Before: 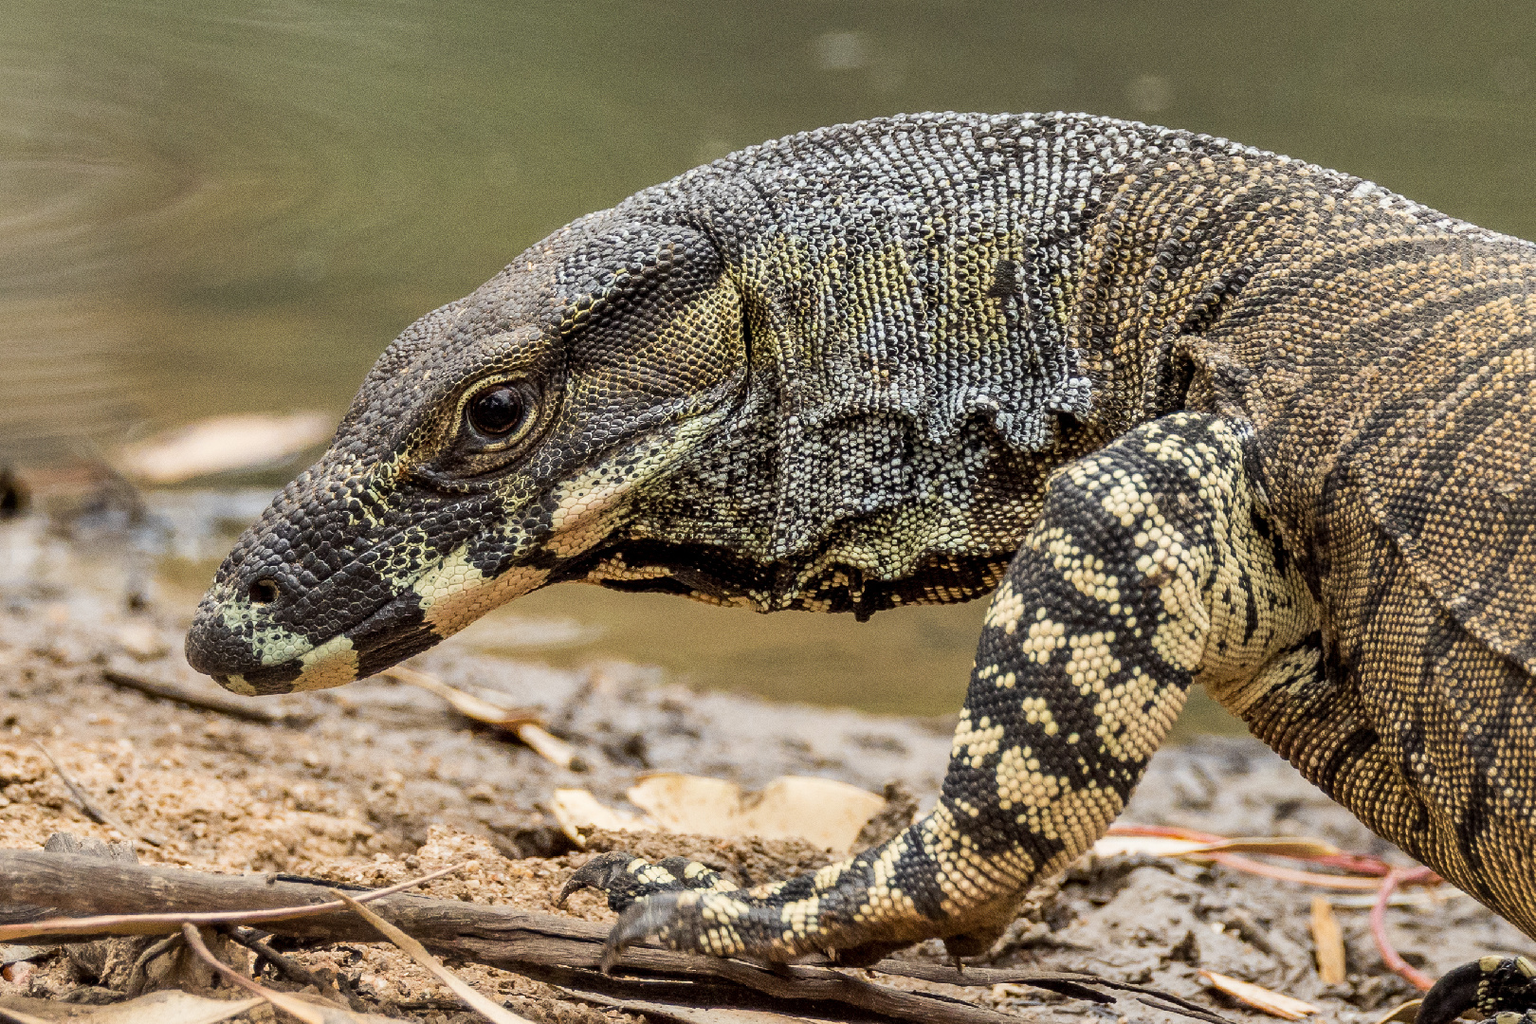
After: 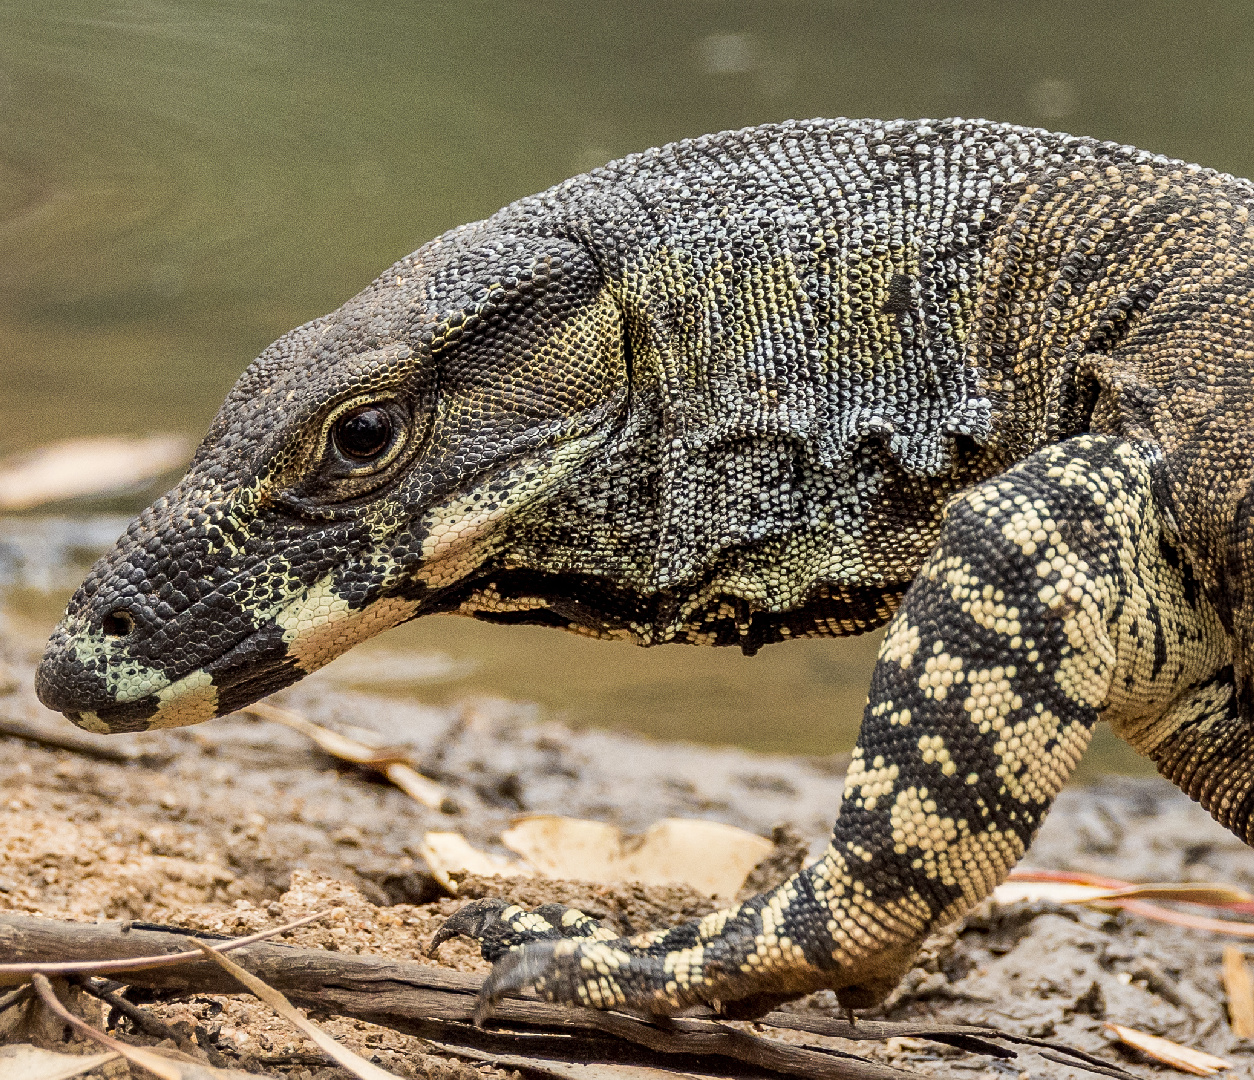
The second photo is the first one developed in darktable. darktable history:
sharpen: amount 0.2
crop: left 9.88%, right 12.664%
